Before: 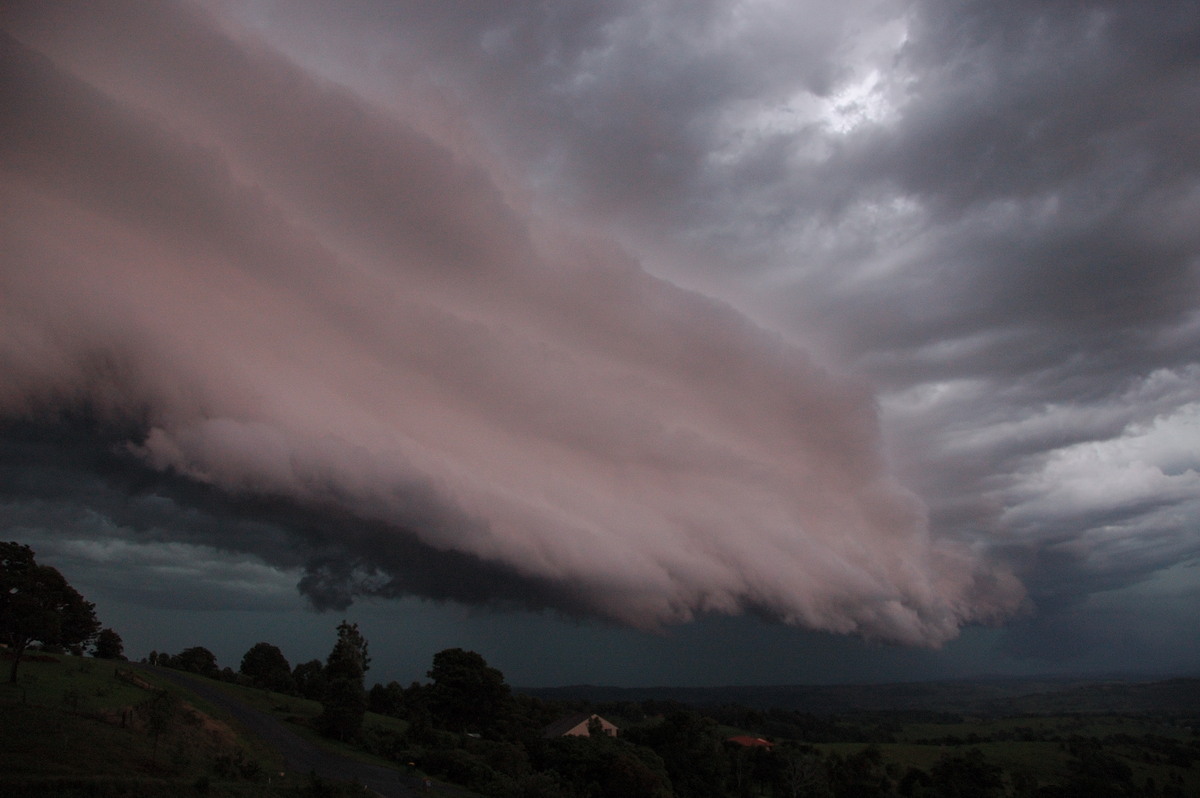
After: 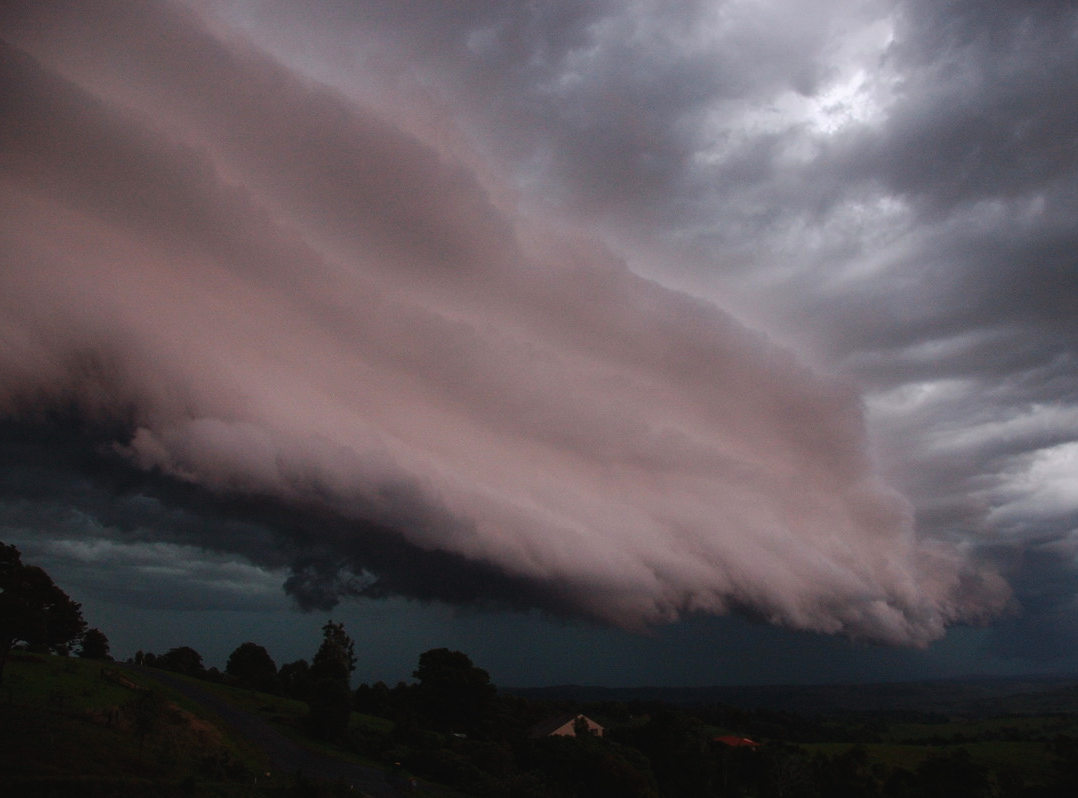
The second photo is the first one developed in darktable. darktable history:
exposure: black level correction -0.004, exposure 0.056 EV, compensate highlight preservation false
crop and rotate: left 1.249%, right 8.895%
contrast brightness saturation: contrast 0.148, brightness -0.009, saturation 0.1
